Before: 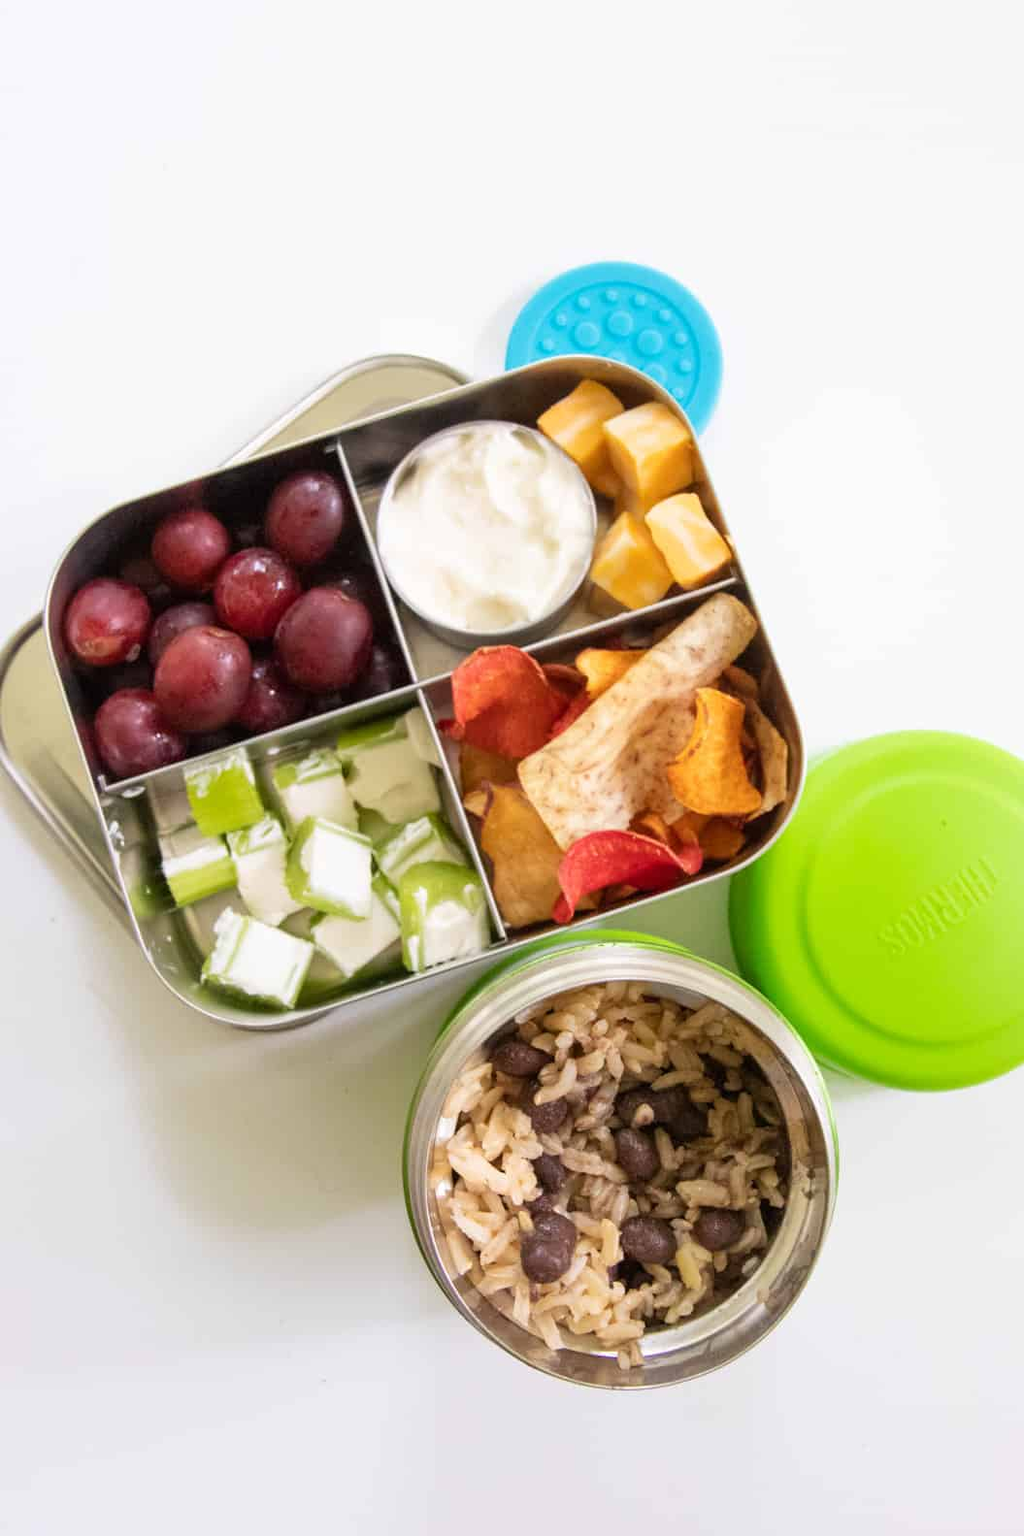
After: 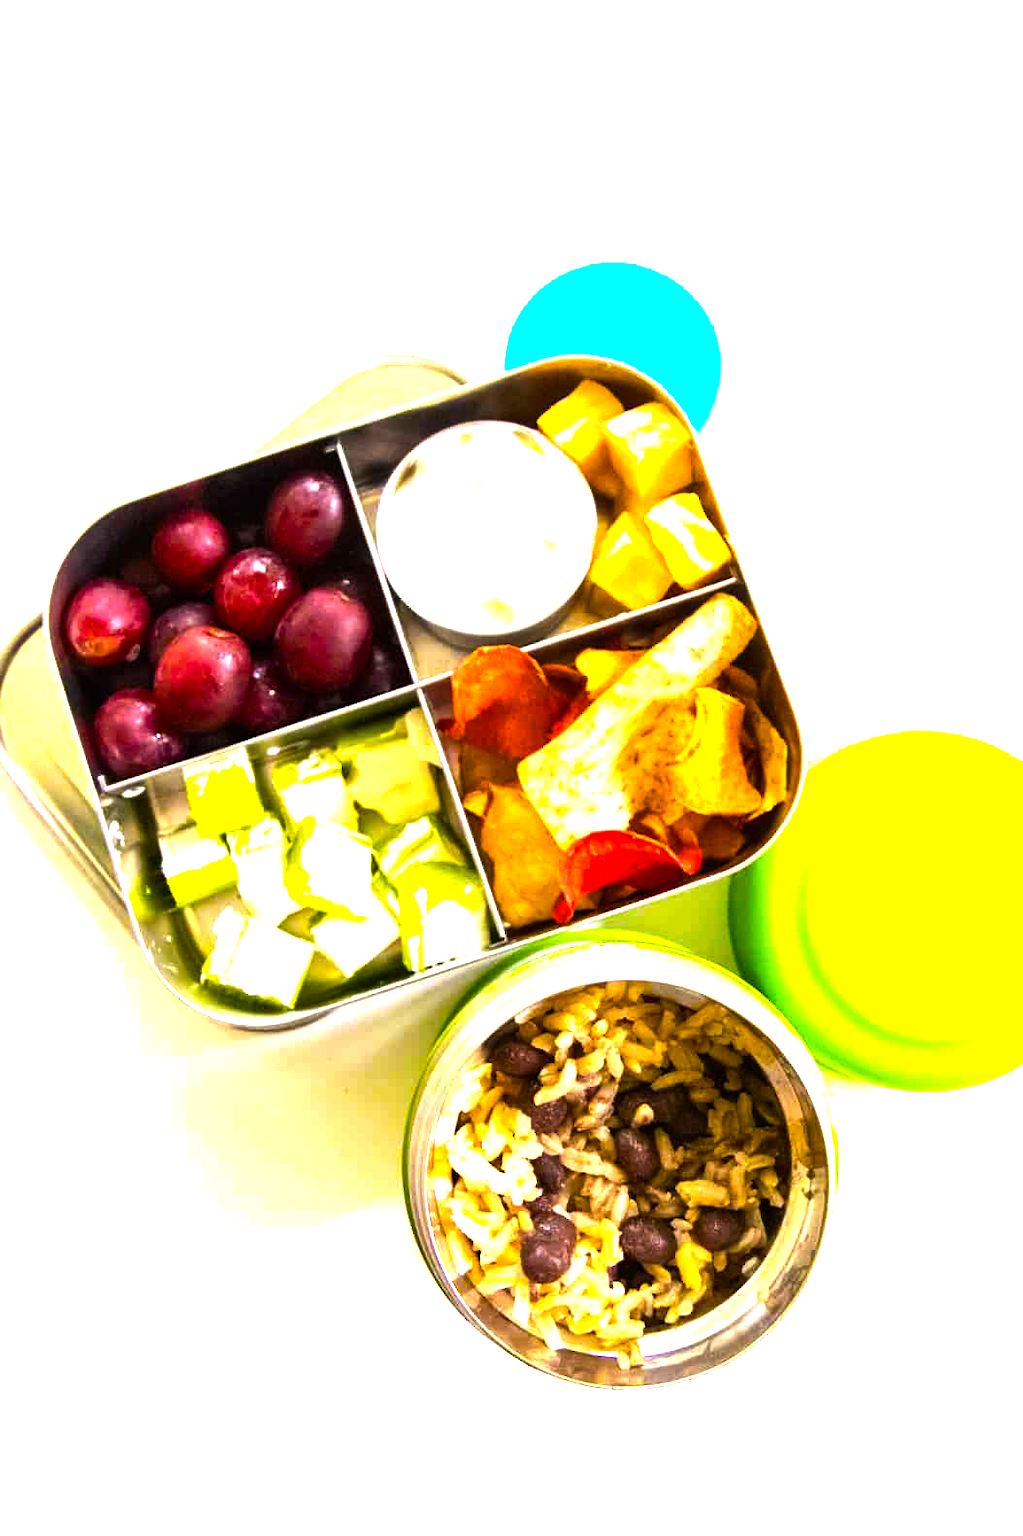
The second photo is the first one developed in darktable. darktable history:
color balance rgb: highlights gain › chroma 2.058%, highlights gain › hue 73.28°, linear chroma grading › global chroma 15.649%, perceptual saturation grading › global saturation 29.891%, perceptual brilliance grading › highlights 46.537%, perceptual brilliance grading › mid-tones 22.005%, perceptual brilliance grading › shadows -5.864%, global vibrance 25.003%, contrast 10.313%
